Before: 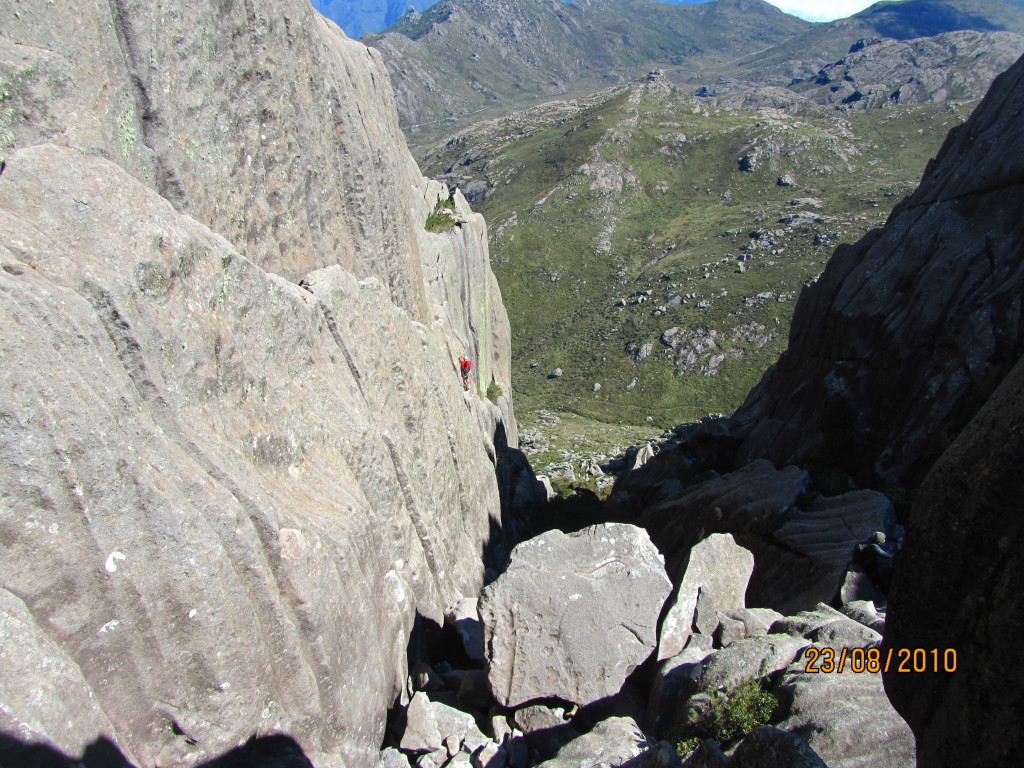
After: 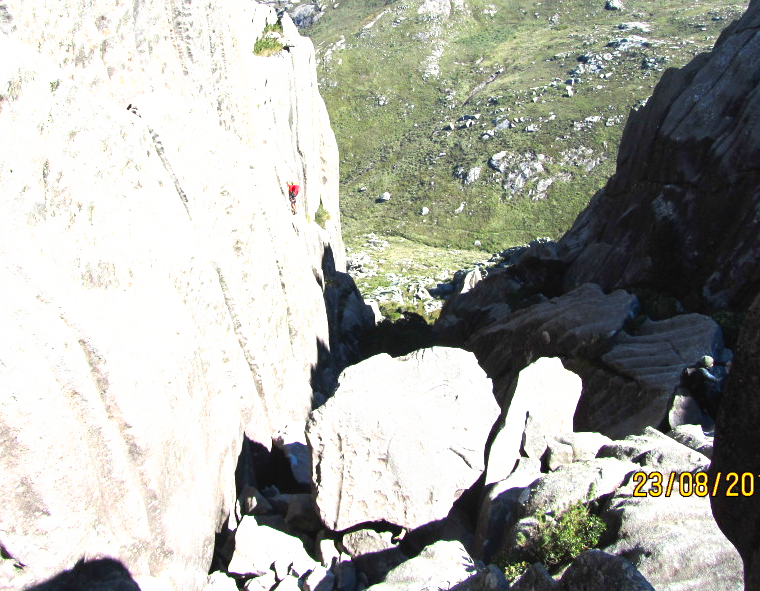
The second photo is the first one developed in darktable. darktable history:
tone curve: curves: ch0 [(0, 0) (0.003, 0.032) (0.011, 0.036) (0.025, 0.049) (0.044, 0.075) (0.069, 0.112) (0.1, 0.151) (0.136, 0.197) (0.177, 0.241) (0.224, 0.295) (0.277, 0.355) (0.335, 0.429) (0.399, 0.512) (0.468, 0.607) (0.543, 0.702) (0.623, 0.796) (0.709, 0.903) (0.801, 0.987) (0.898, 0.997) (1, 1)], preserve colors none
crop: left 16.856%, top 23.018%, right 8.828%
exposure: black level correction 0.001, exposure 0.498 EV, compensate exposure bias true, compensate highlight preservation false
